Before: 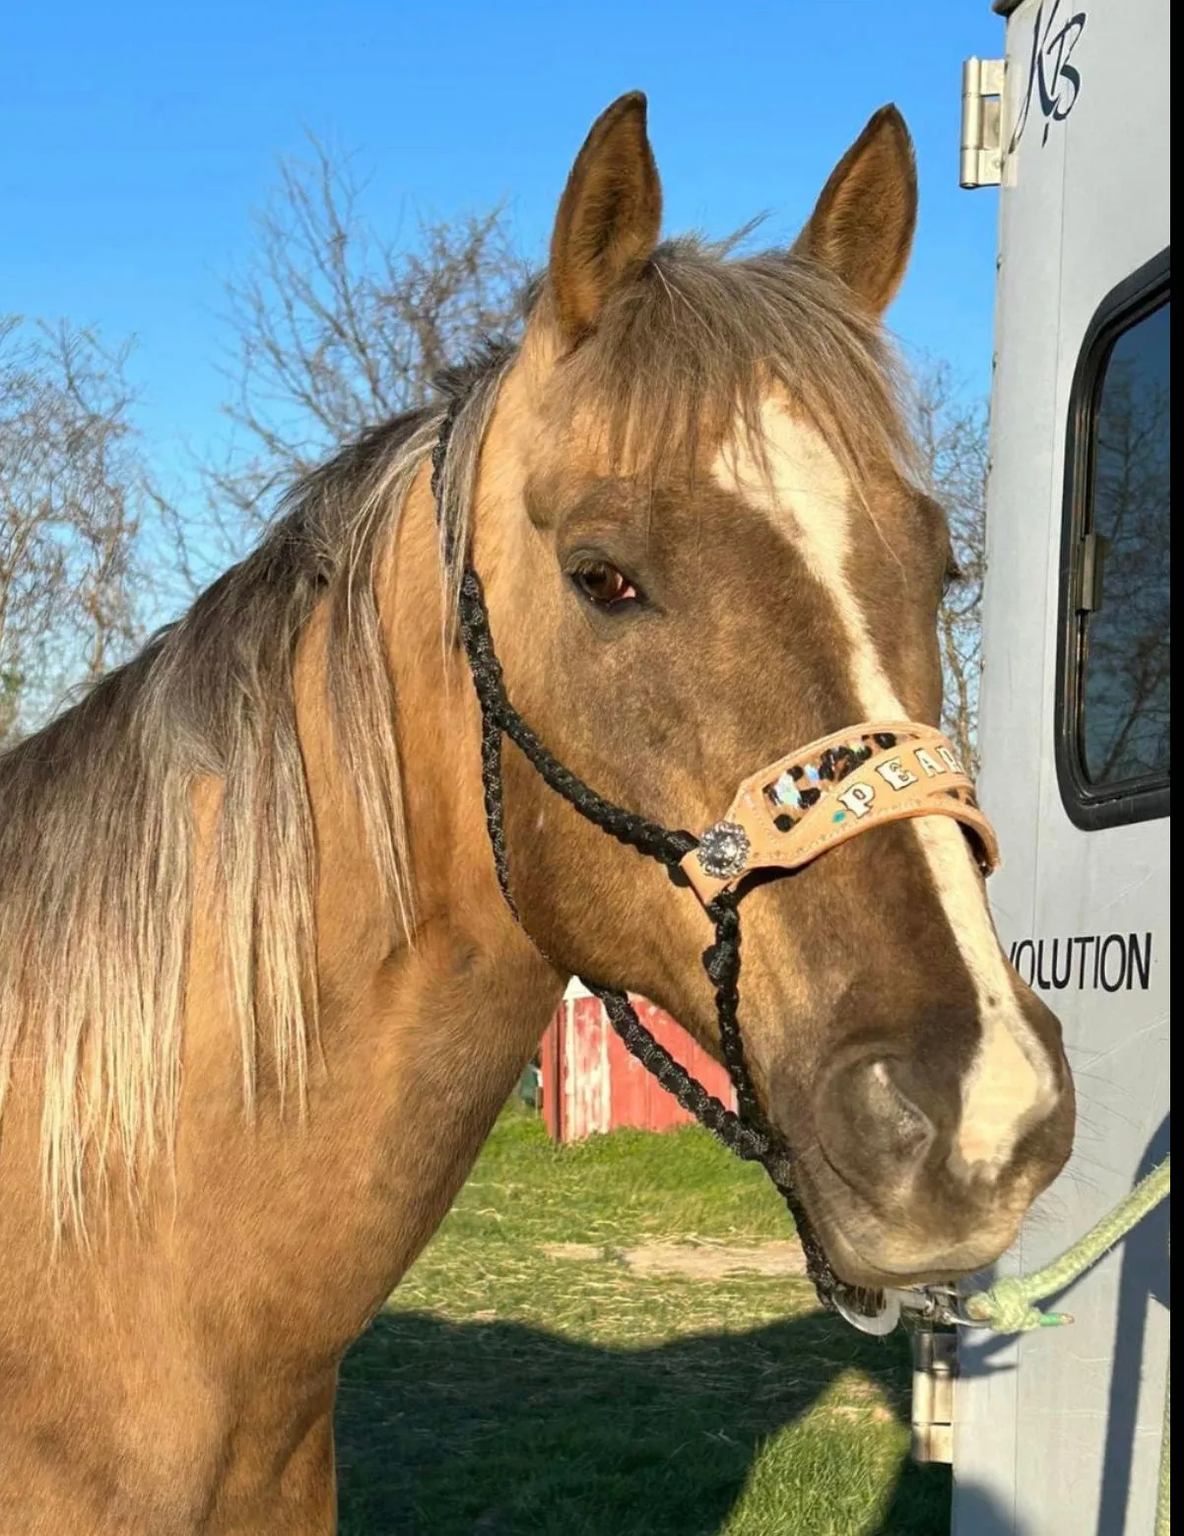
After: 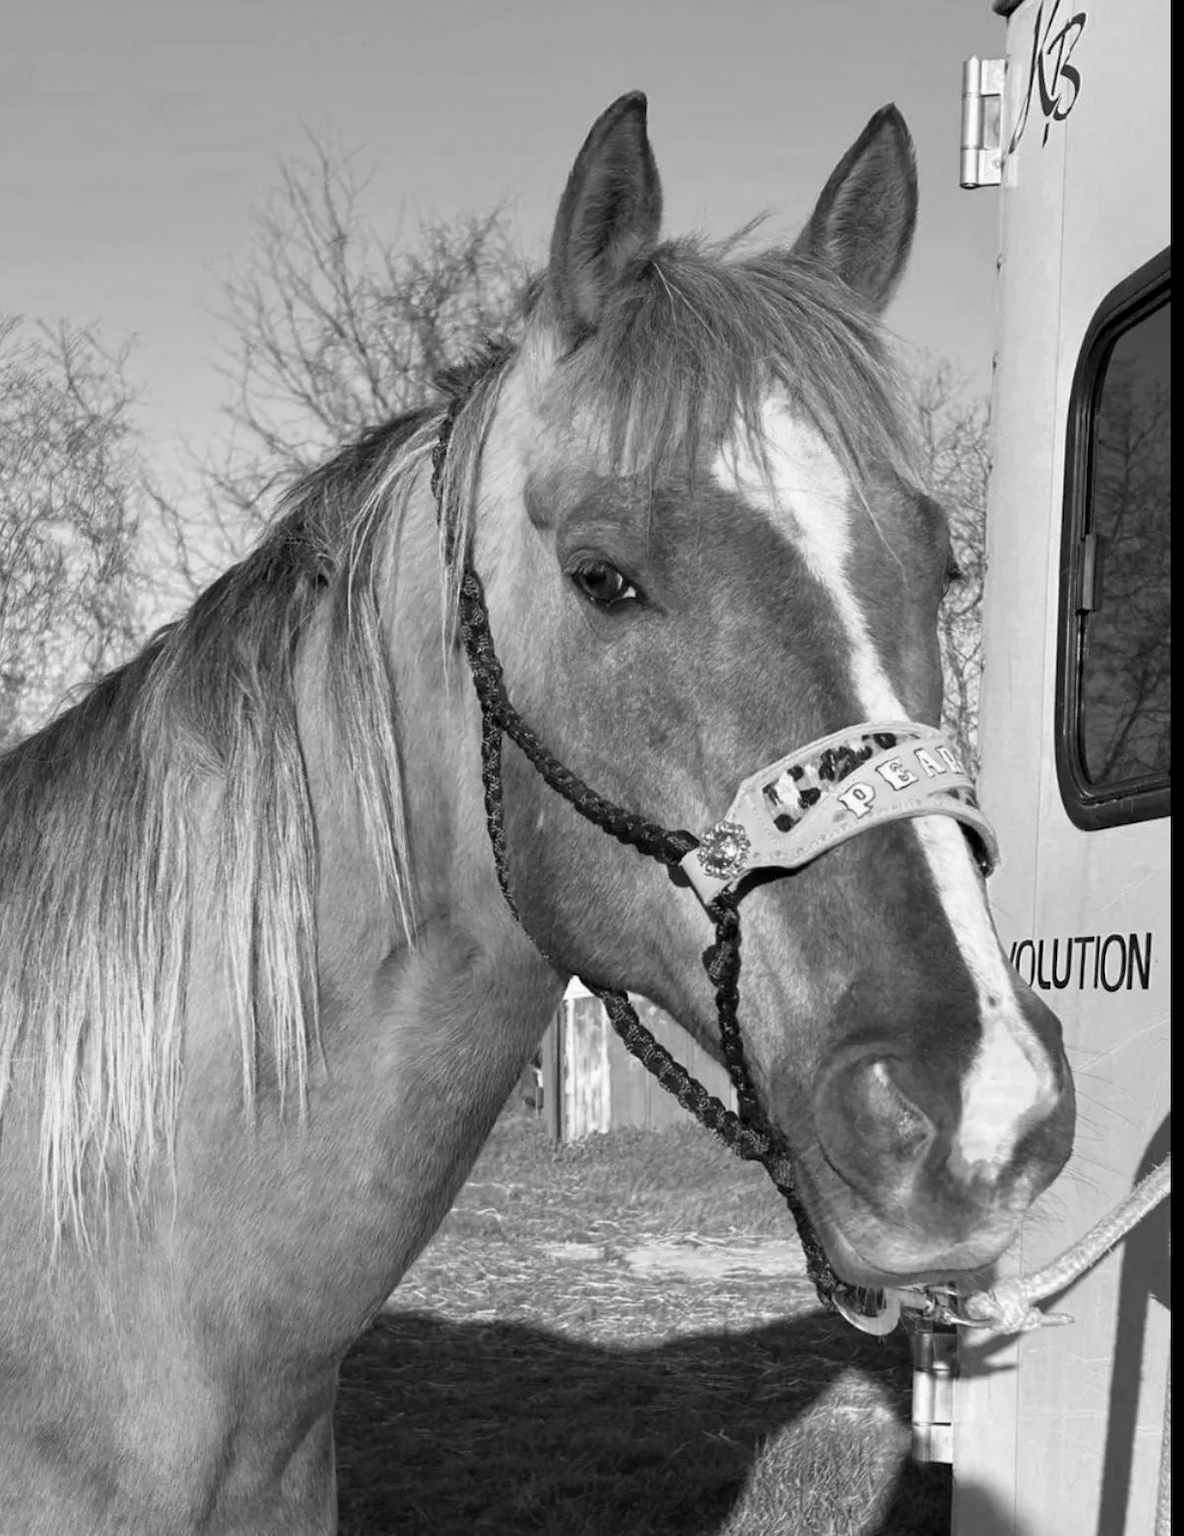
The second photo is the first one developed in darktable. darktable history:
exposure: black level correction 0.001, compensate highlight preservation false
monochrome: on, module defaults
